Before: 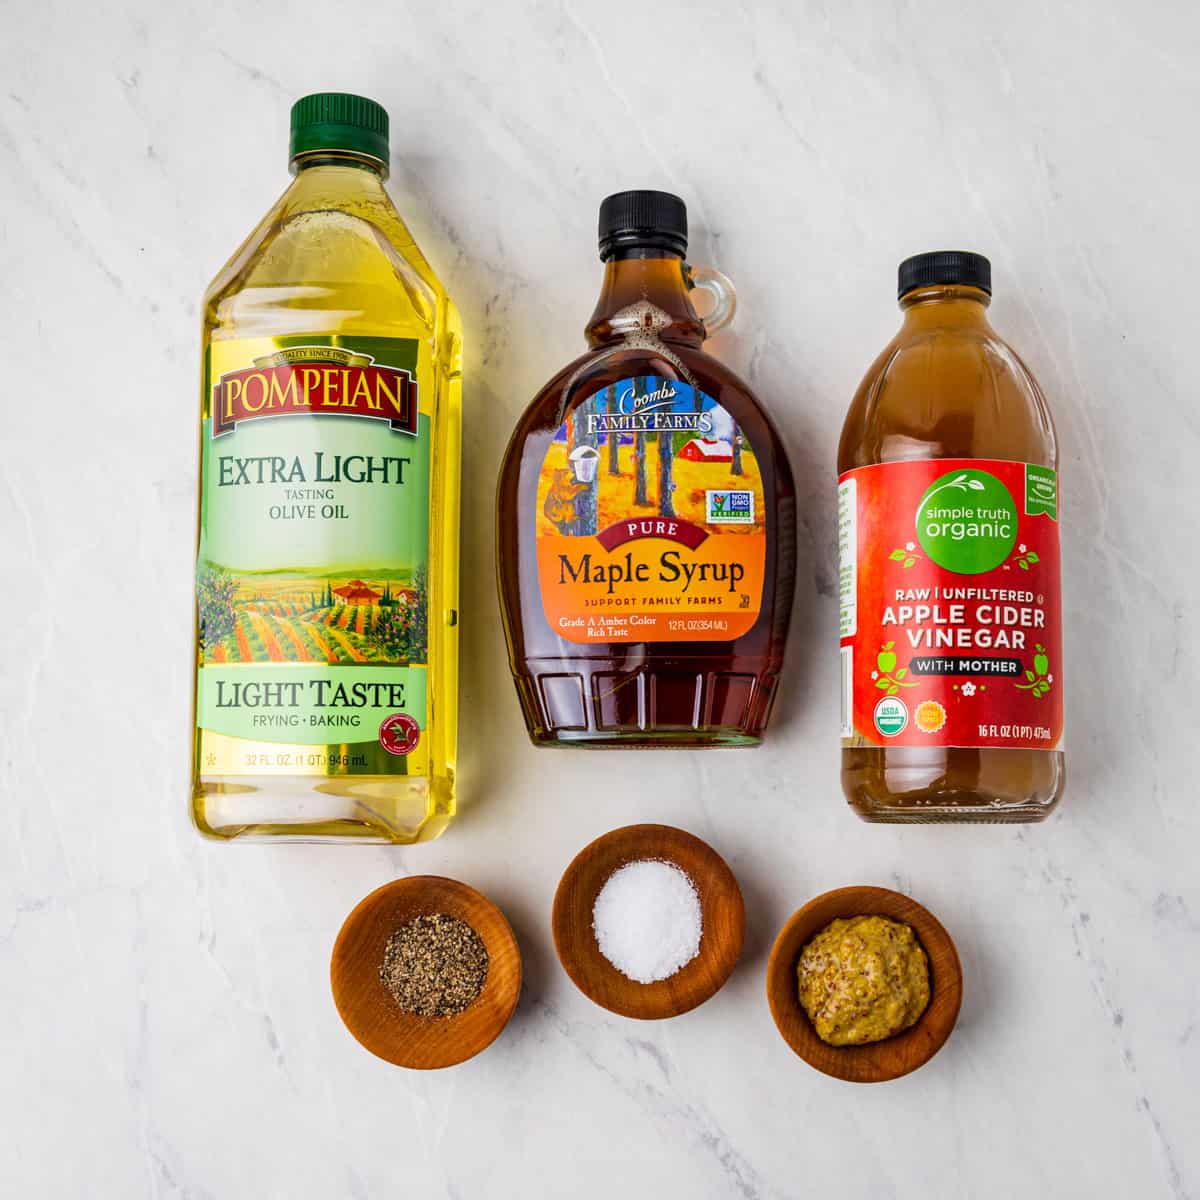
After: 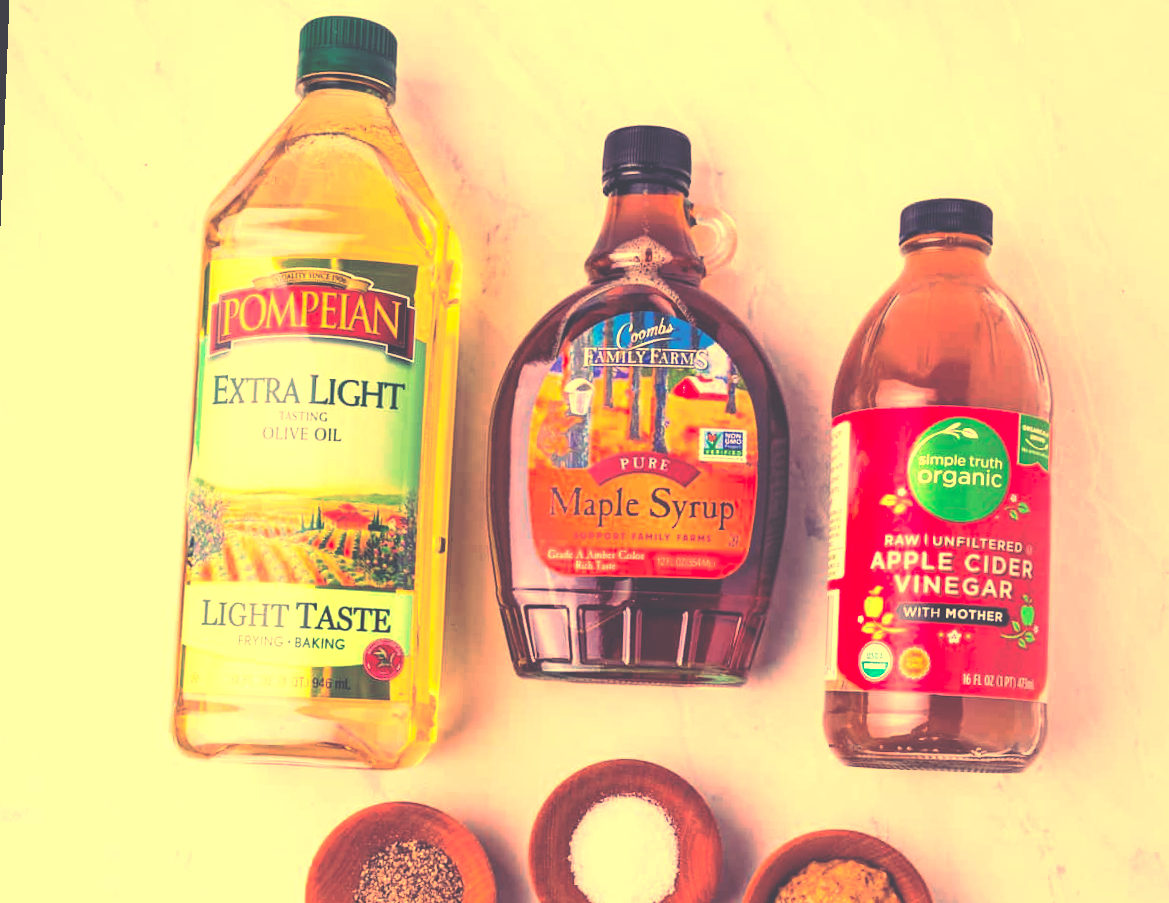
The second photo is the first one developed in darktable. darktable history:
rotate and perspective: rotation 2.27°, automatic cropping off
crop: left 2.737%, top 7.287%, right 3.421%, bottom 20.179%
white balance: red 1.467, blue 0.684
exposure: black level correction 0, exposure 0.5 EV, compensate exposure bias true, compensate highlight preservation false
rgb curve: curves: ch0 [(0, 0.186) (0.314, 0.284) (0.576, 0.466) (0.805, 0.691) (0.936, 0.886)]; ch1 [(0, 0.186) (0.314, 0.284) (0.581, 0.534) (0.771, 0.746) (0.936, 0.958)]; ch2 [(0, 0.216) (0.275, 0.39) (1, 1)], mode RGB, independent channels, compensate middle gray true, preserve colors none
contrast brightness saturation: brightness 0.15
